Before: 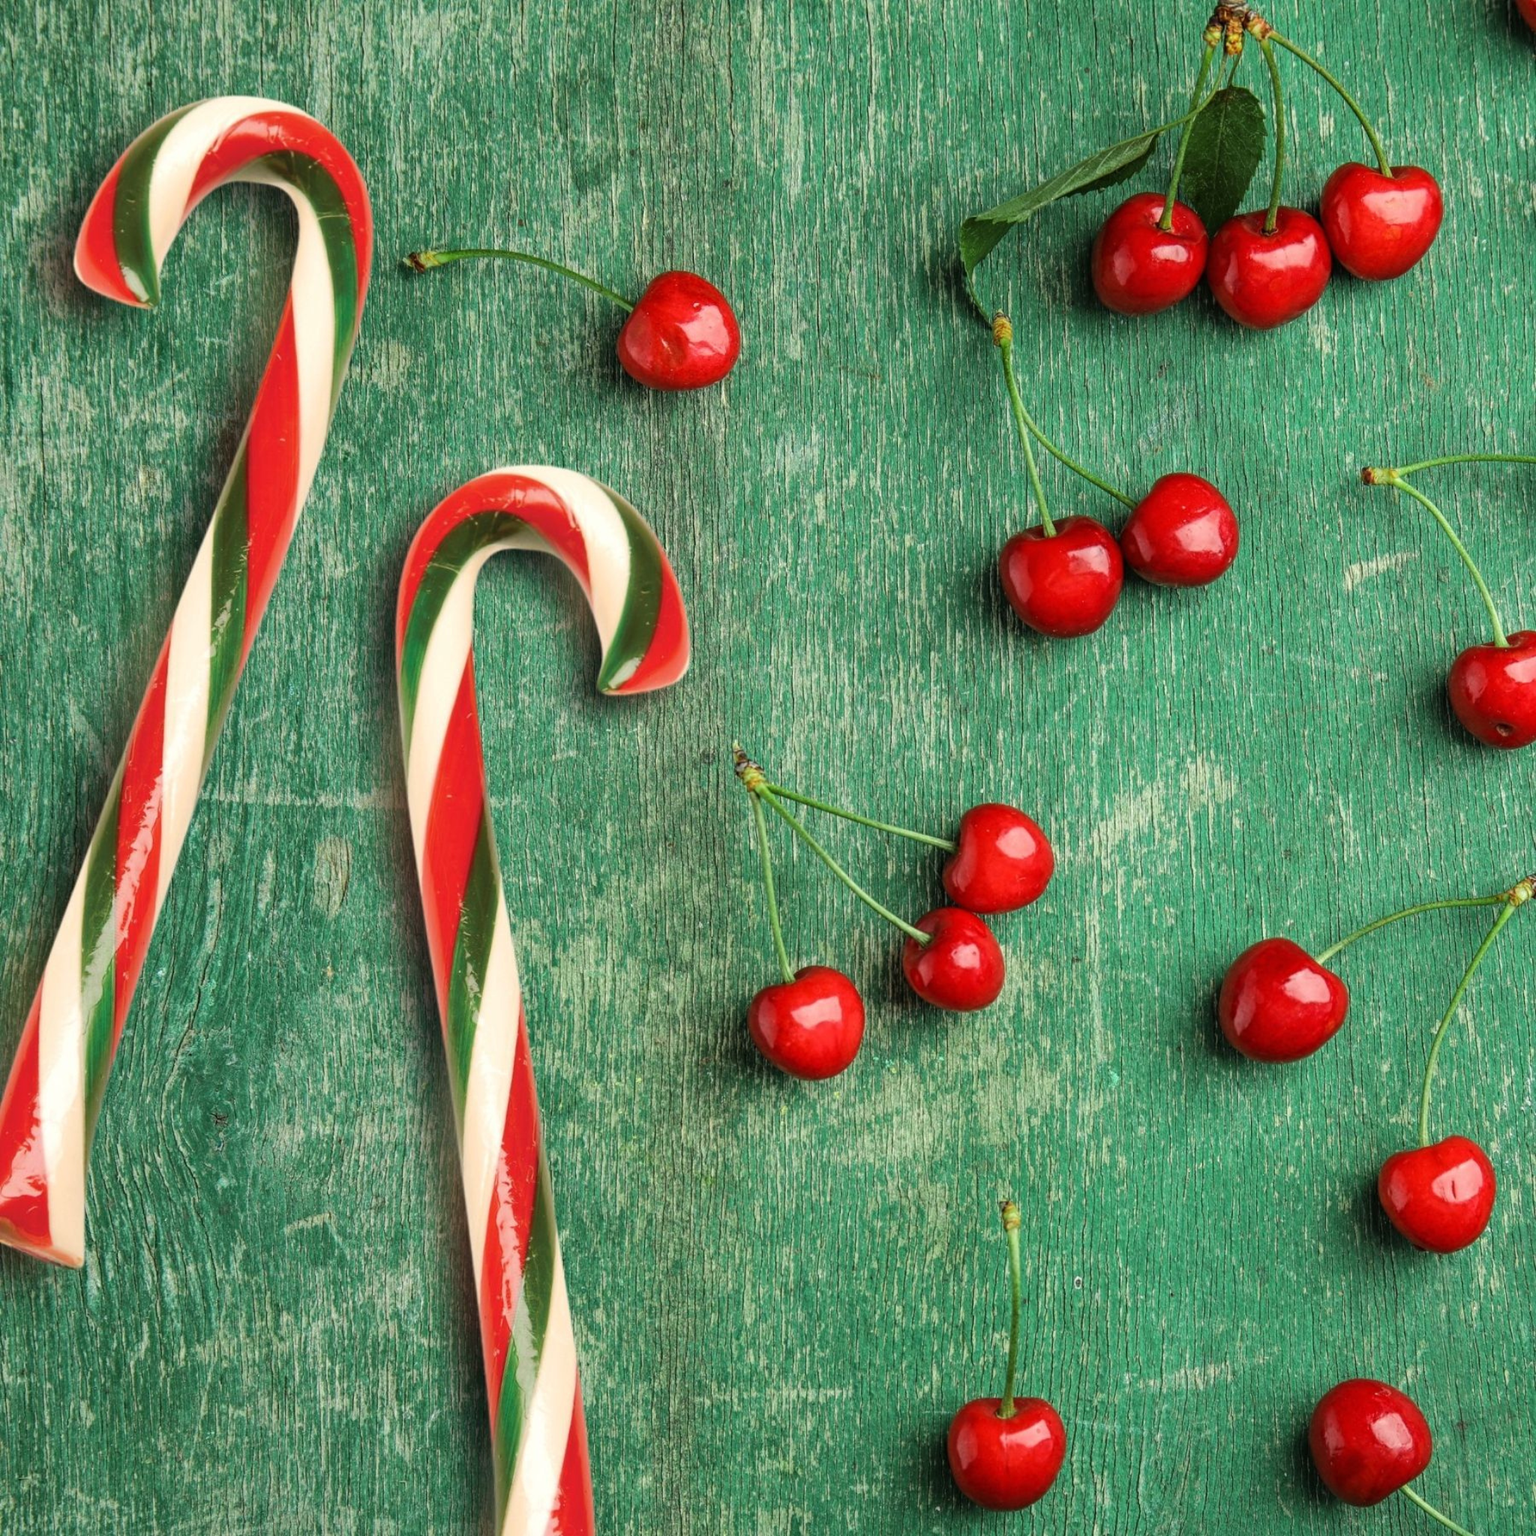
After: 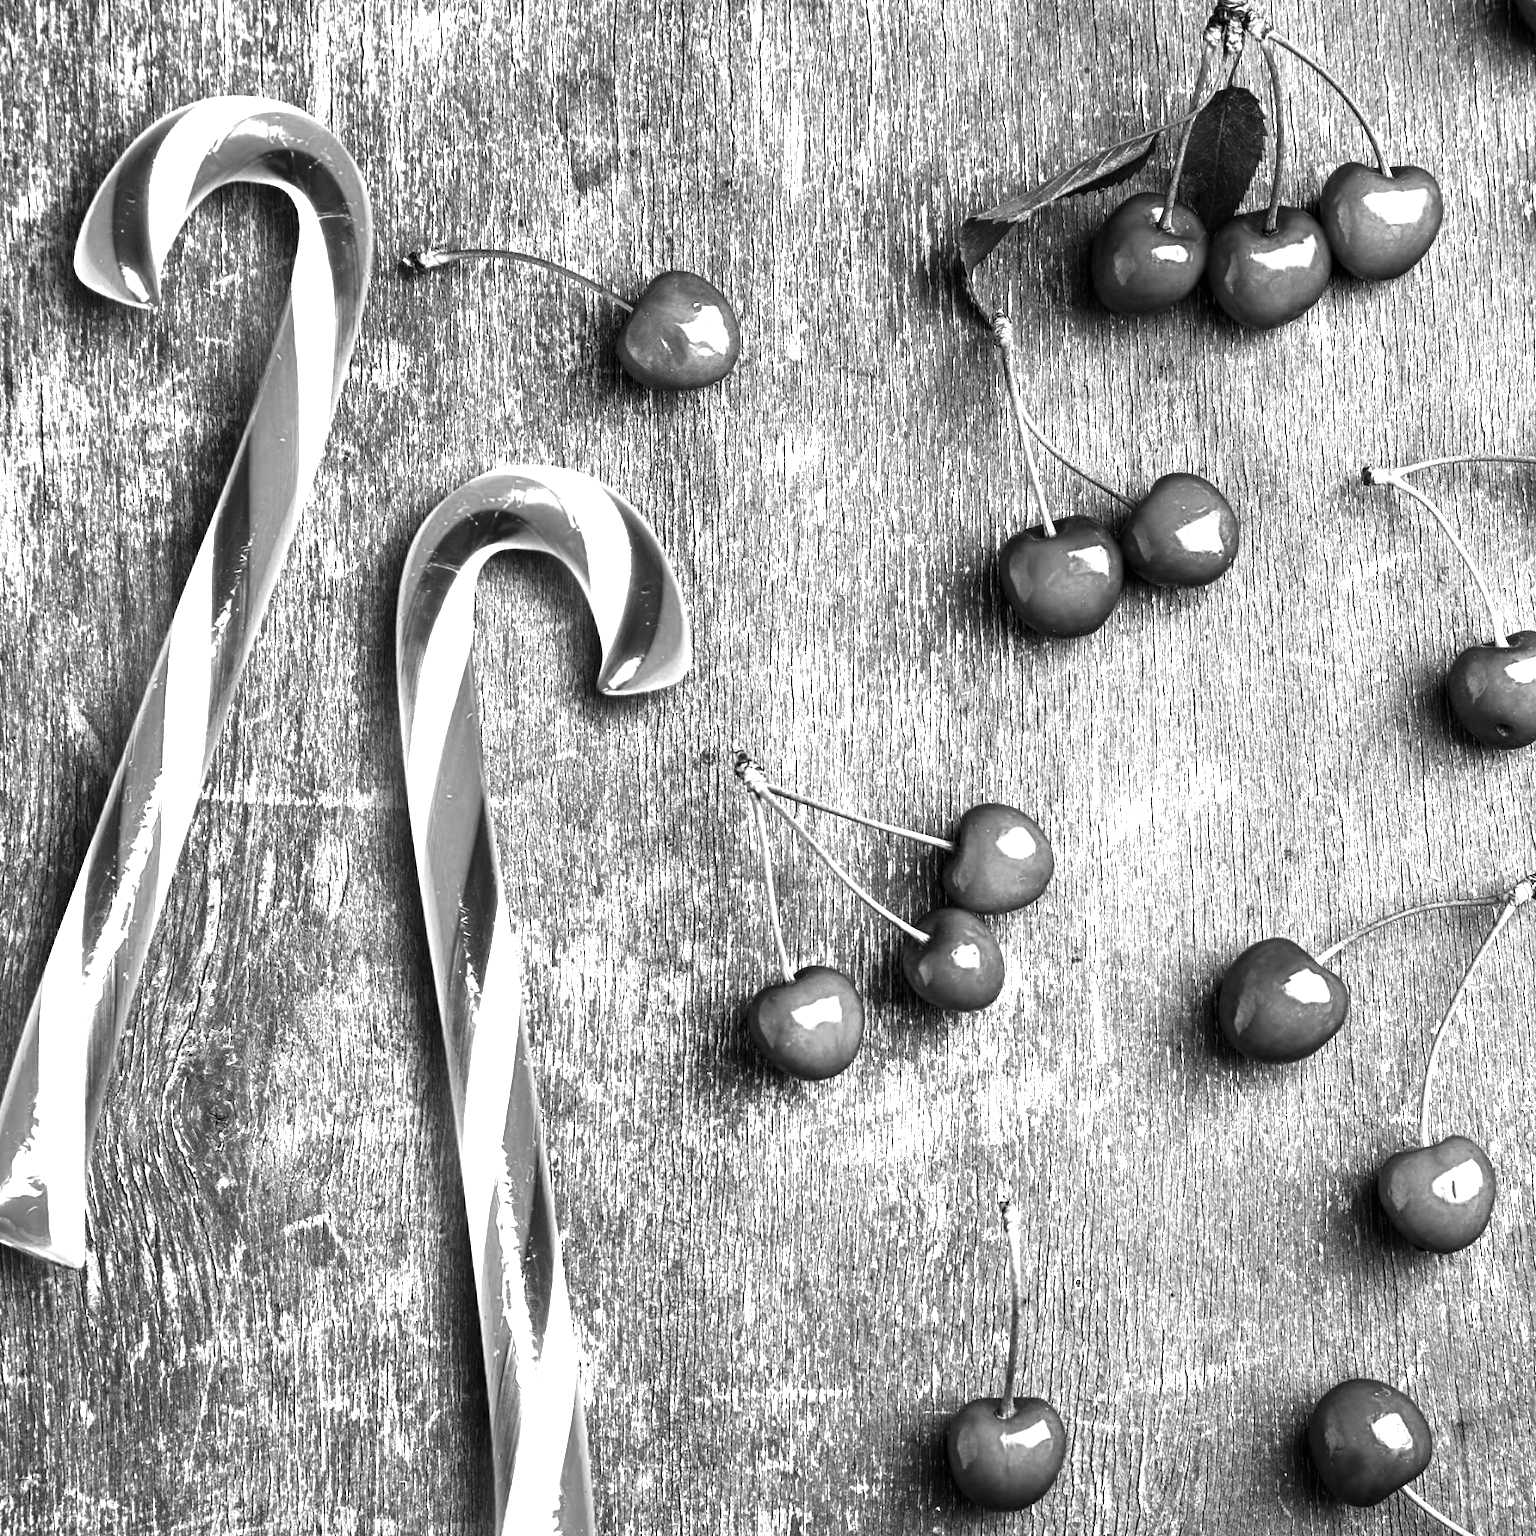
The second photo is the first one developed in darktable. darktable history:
white balance: red 0.986, blue 1.01
exposure: black level correction 0.001, exposure 1.646 EV, compensate exposure bias true, compensate highlight preservation false
monochrome: a 30.25, b 92.03
contrast brightness saturation: brightness -0.52
